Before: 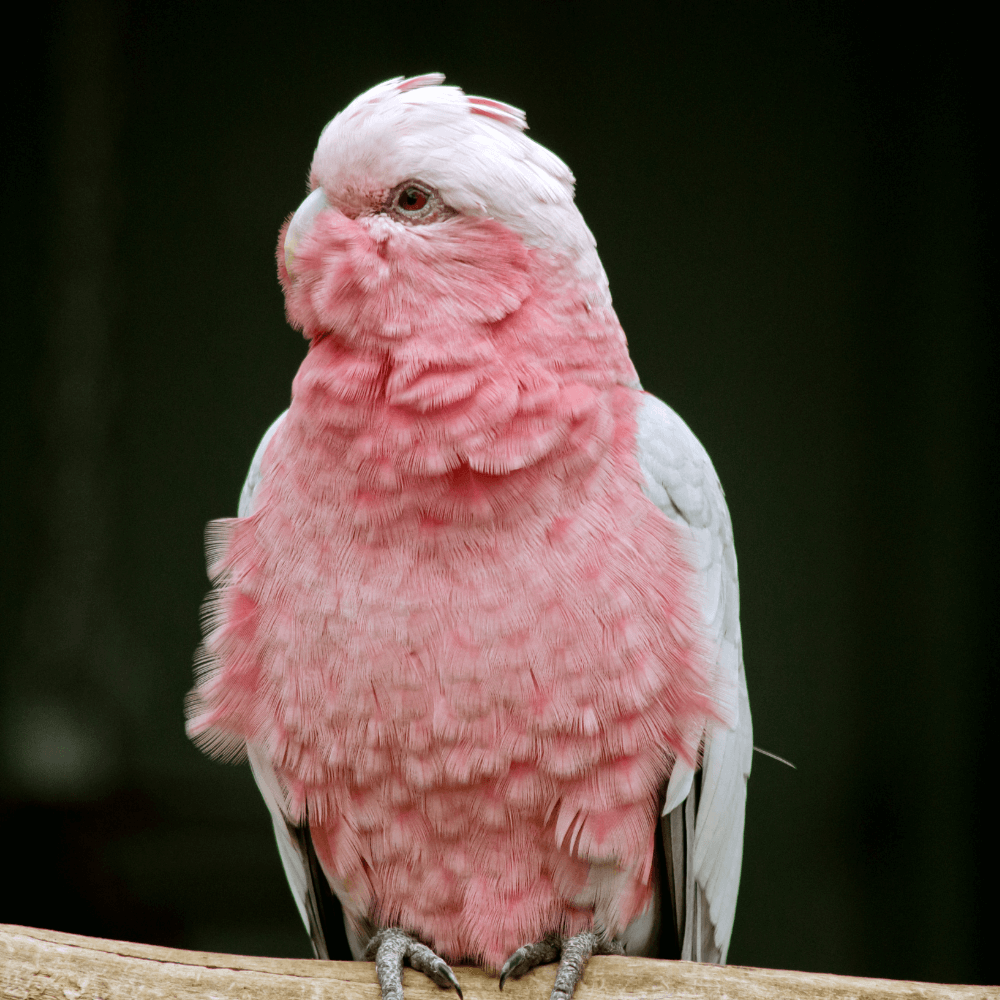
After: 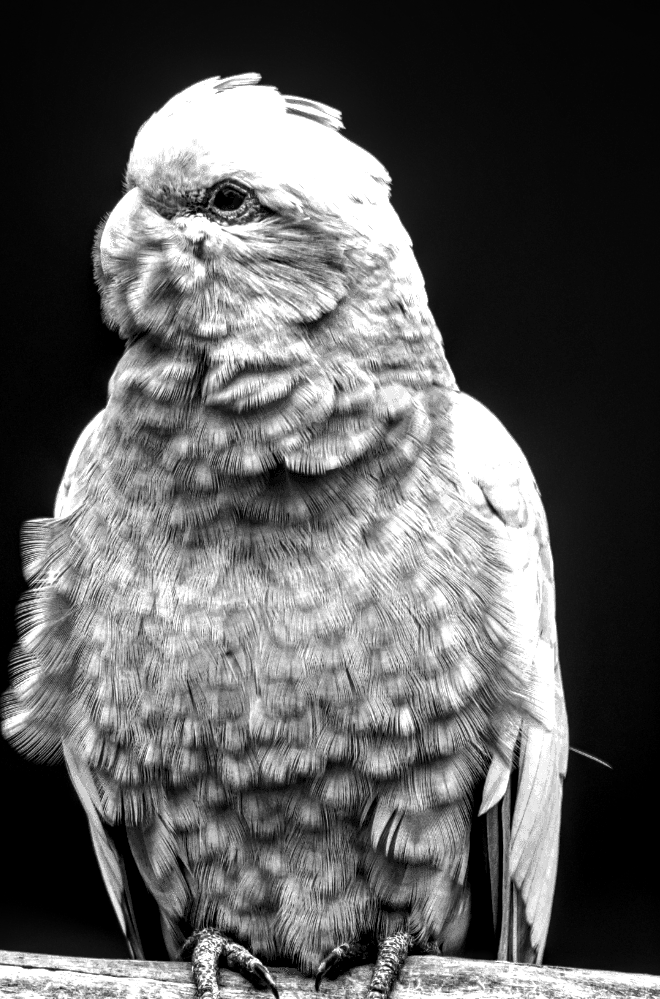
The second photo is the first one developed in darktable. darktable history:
crop and rotate: left 18.442%, right 15.508%
local contrast: highlights 79%, shadows 56%, detail 175%, midtone range 0.428
exposure: black level correction 0, exposure 0.9 EV, compensate highlight preservation false
contrast brightness saturation: contrast -0.03, brightness -0.59, saturation -1
